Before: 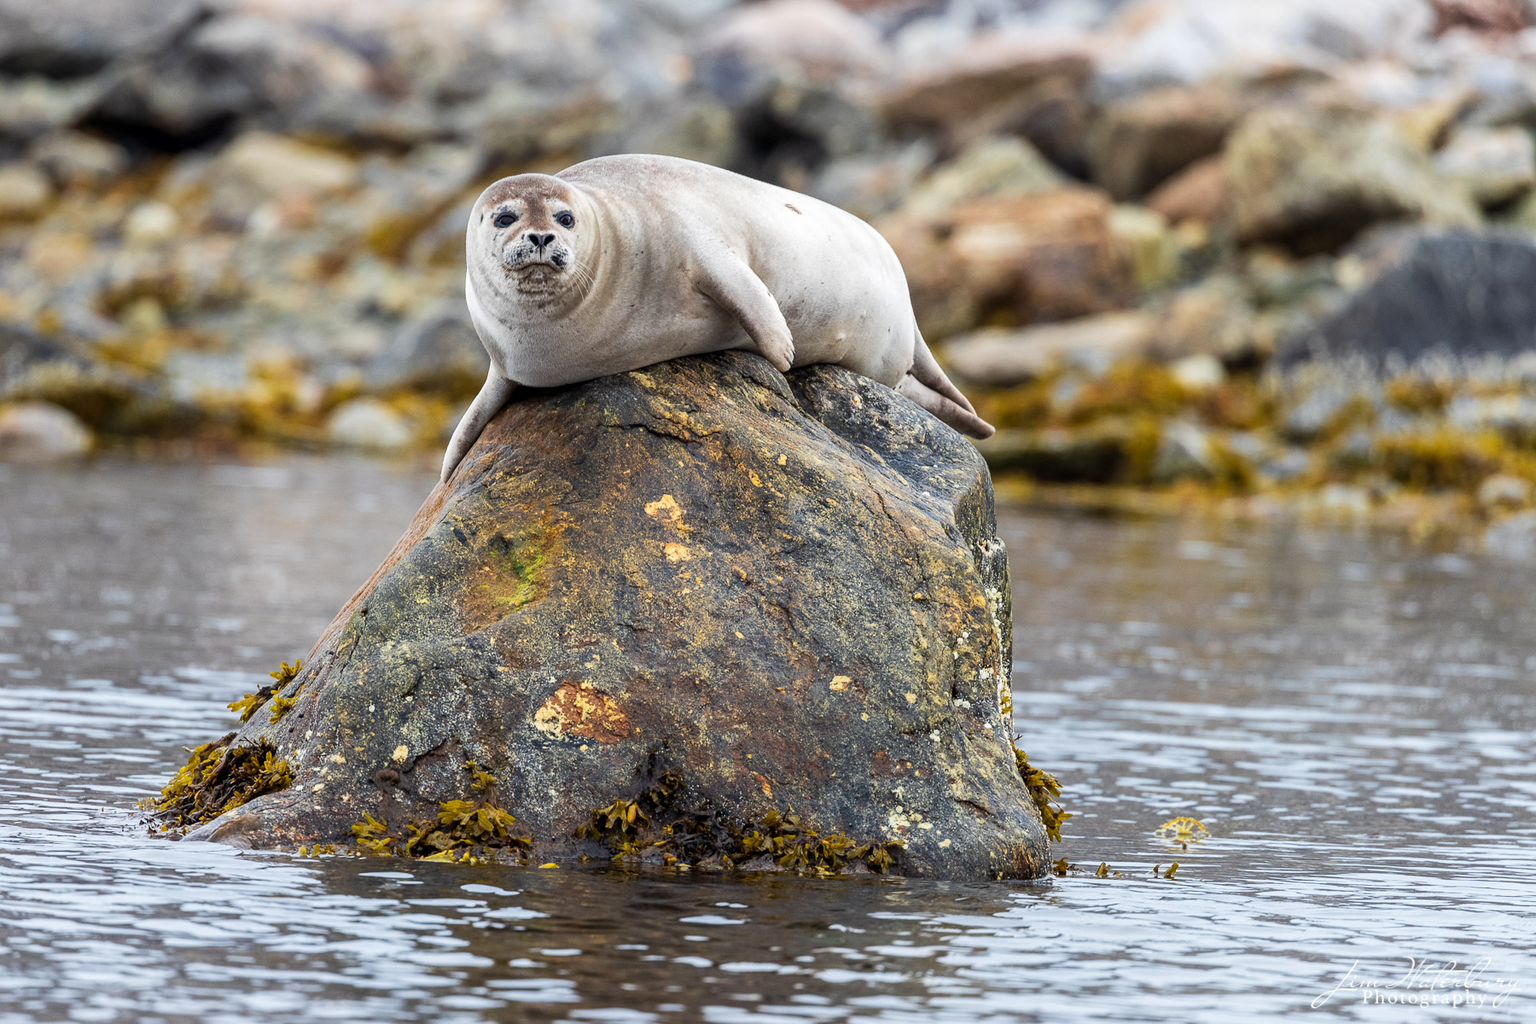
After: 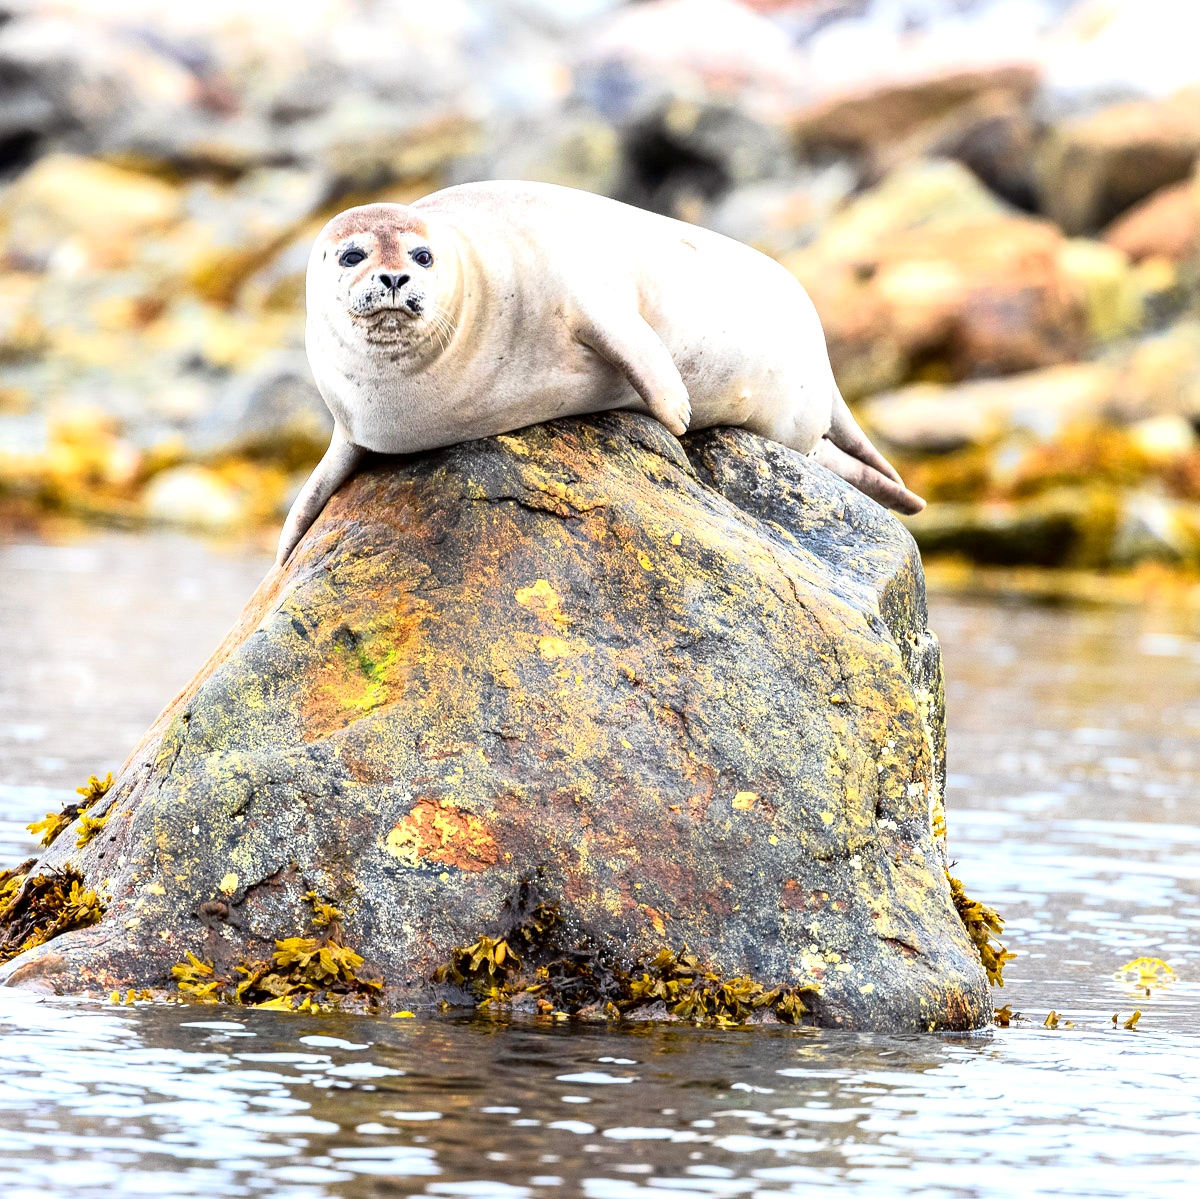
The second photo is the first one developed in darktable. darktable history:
exposure: black level correction 0, exposure 1.384 EV, compensate exposure bias true, compensate highlight preservation false
crop and rotate: left 13.349%, right 19.965%
tone curve: curves: ch0 [(0, 0) (0.128, 0.068) (0.292, 0.274) (0.46, 0.482) (0.653, 0.717) (0.819, 0.869) (0.998, 0.969)]; ch1 [(0, 0) (0.384, 0.365) (0.463, 0.45) (0.486, 0.486) (0.503, 0.504) (0.517, 0.517) (0.549, 0.572) (0.583, 0.615) (0.672, 0.699) (0.774, 0.817) (1, 1)]; ch2 [(0, 0) (0.374, 0.344) (0.446, 0.443) (0.494, 0.5) (0.527, 0.529) (0.565, 0.591) (0.644, 0.682) (1, 1)], color space Lab, independent channels, preserve colors none
